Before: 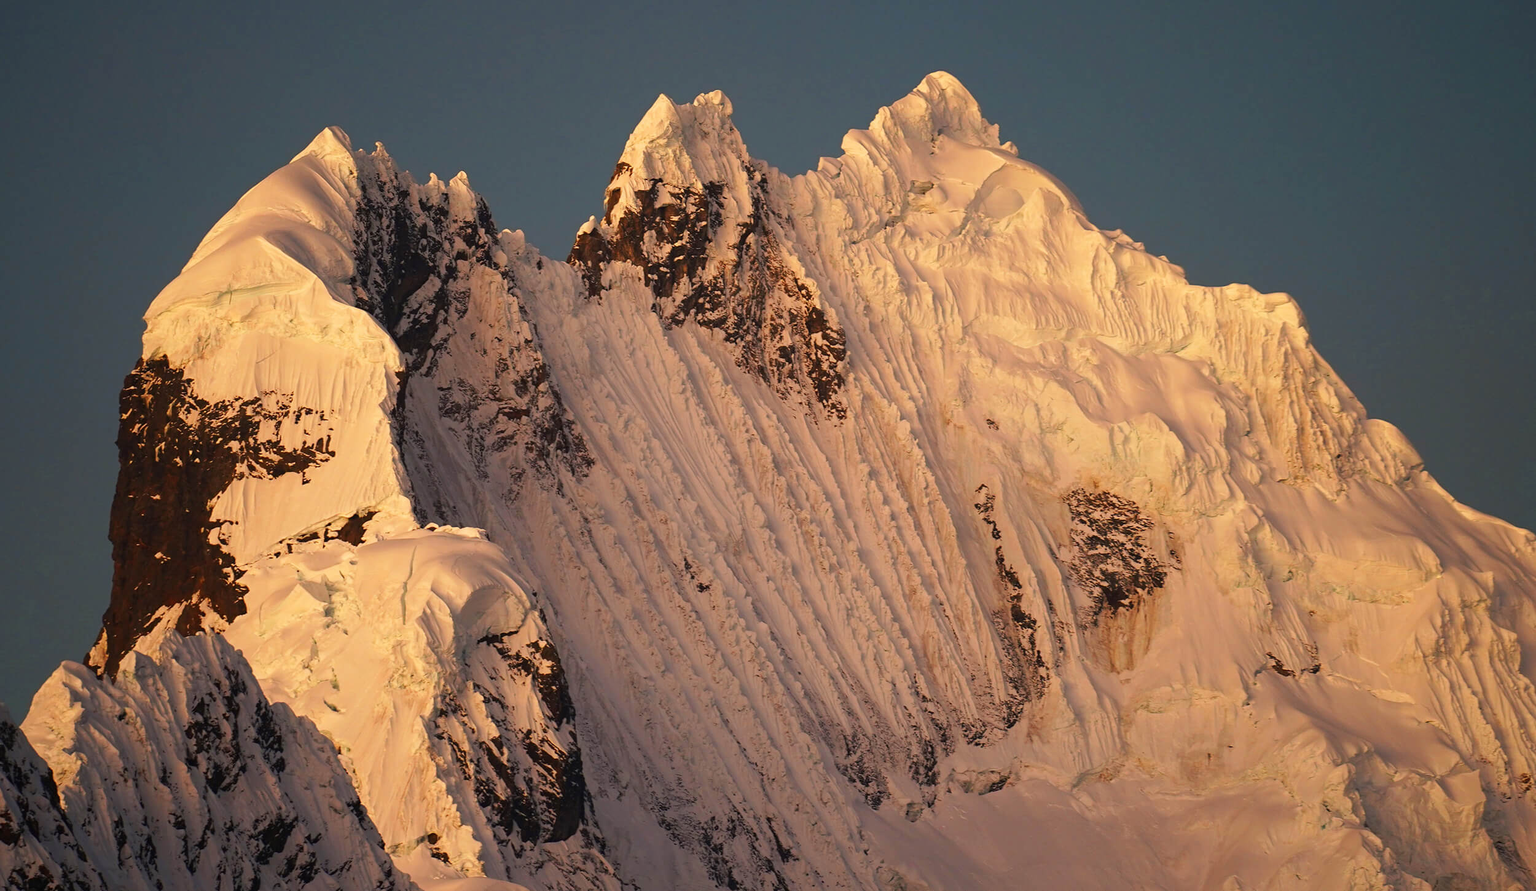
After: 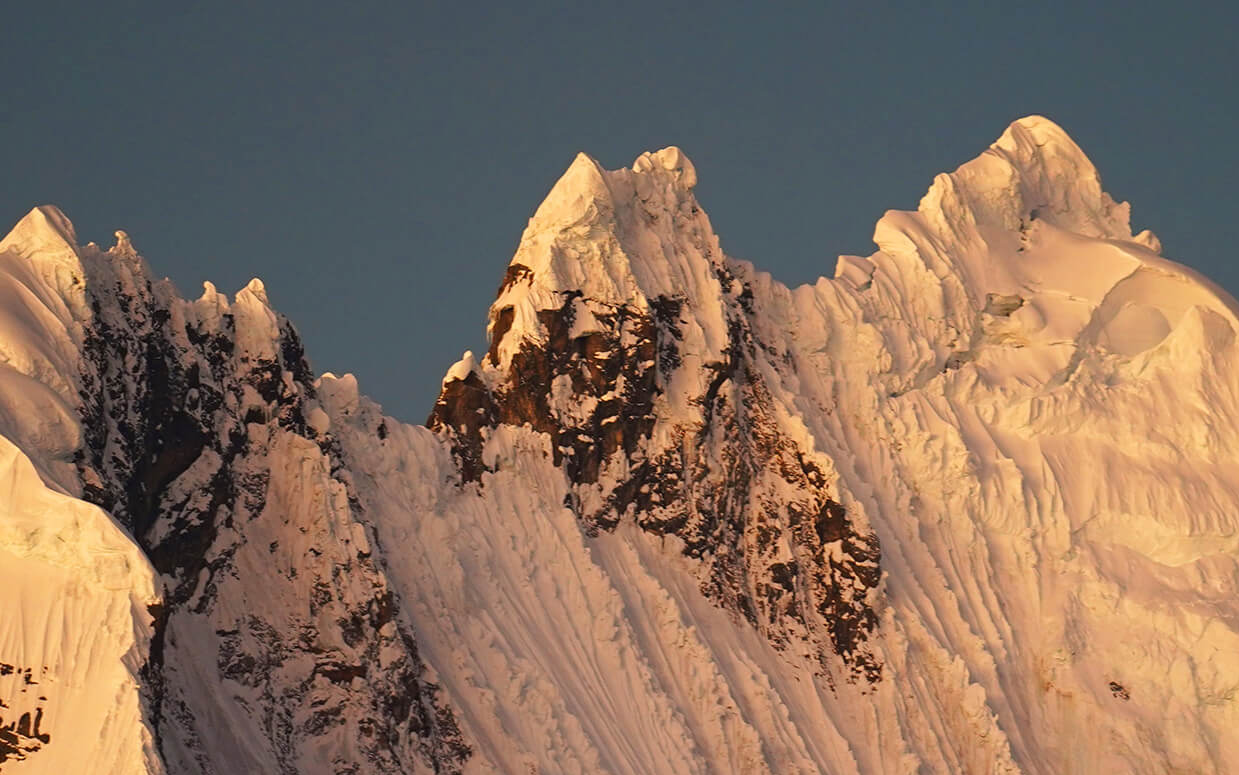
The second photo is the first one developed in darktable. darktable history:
crop: left 19.877%, right 30.552%, bottom 46.532%
